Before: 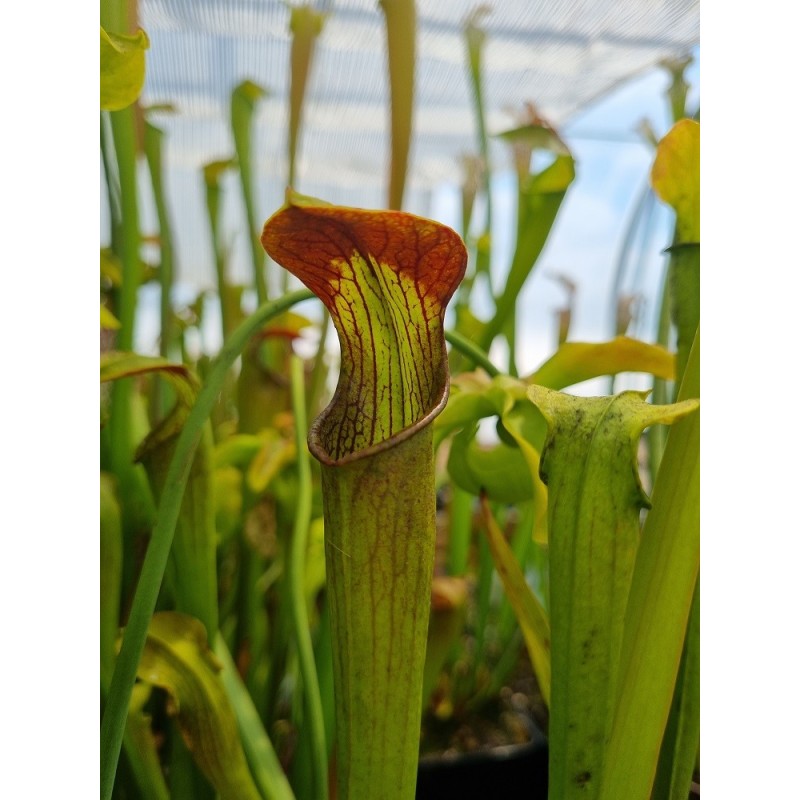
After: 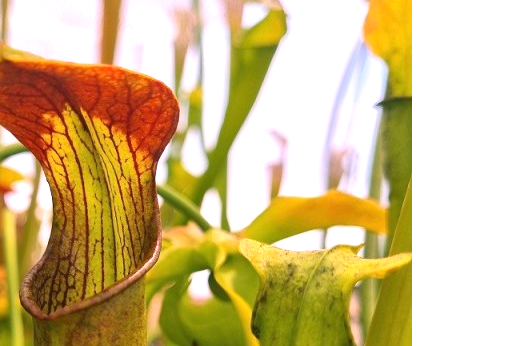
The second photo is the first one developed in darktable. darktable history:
exposure: black level correction 0, exposure 0.68 EV, compensate exposure bias true, compensate highlight preservation false
white balance: red 1.188, blue 1.11
crop: left 36.005%, top 18.293%, right 0.31%, bottom 38.444%
